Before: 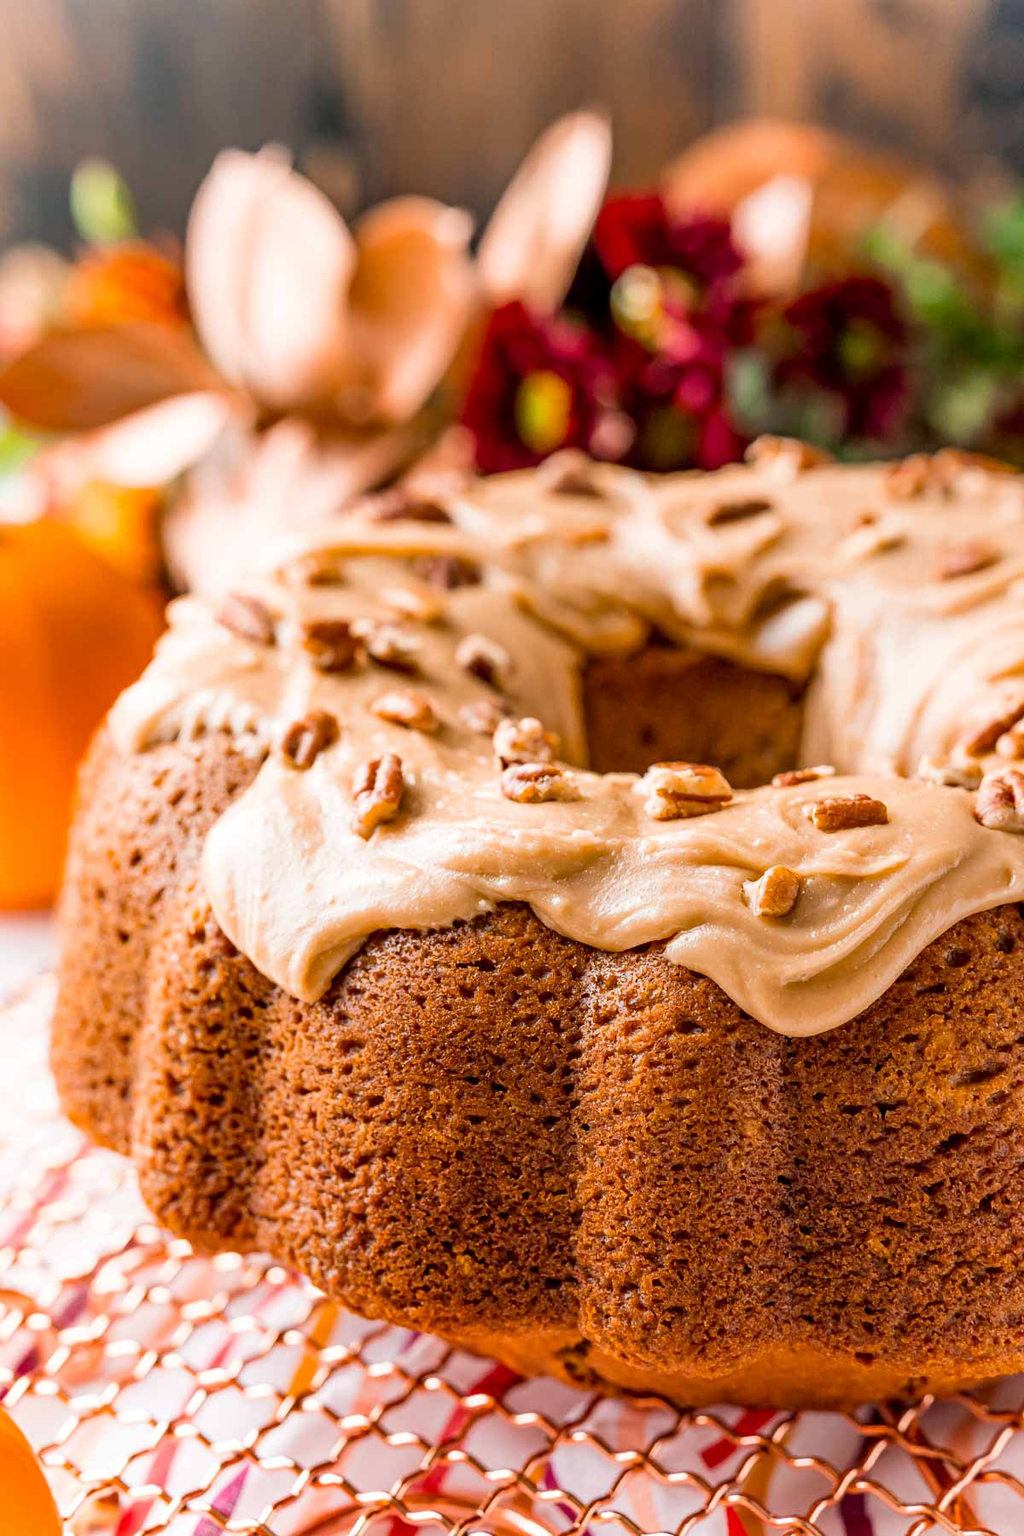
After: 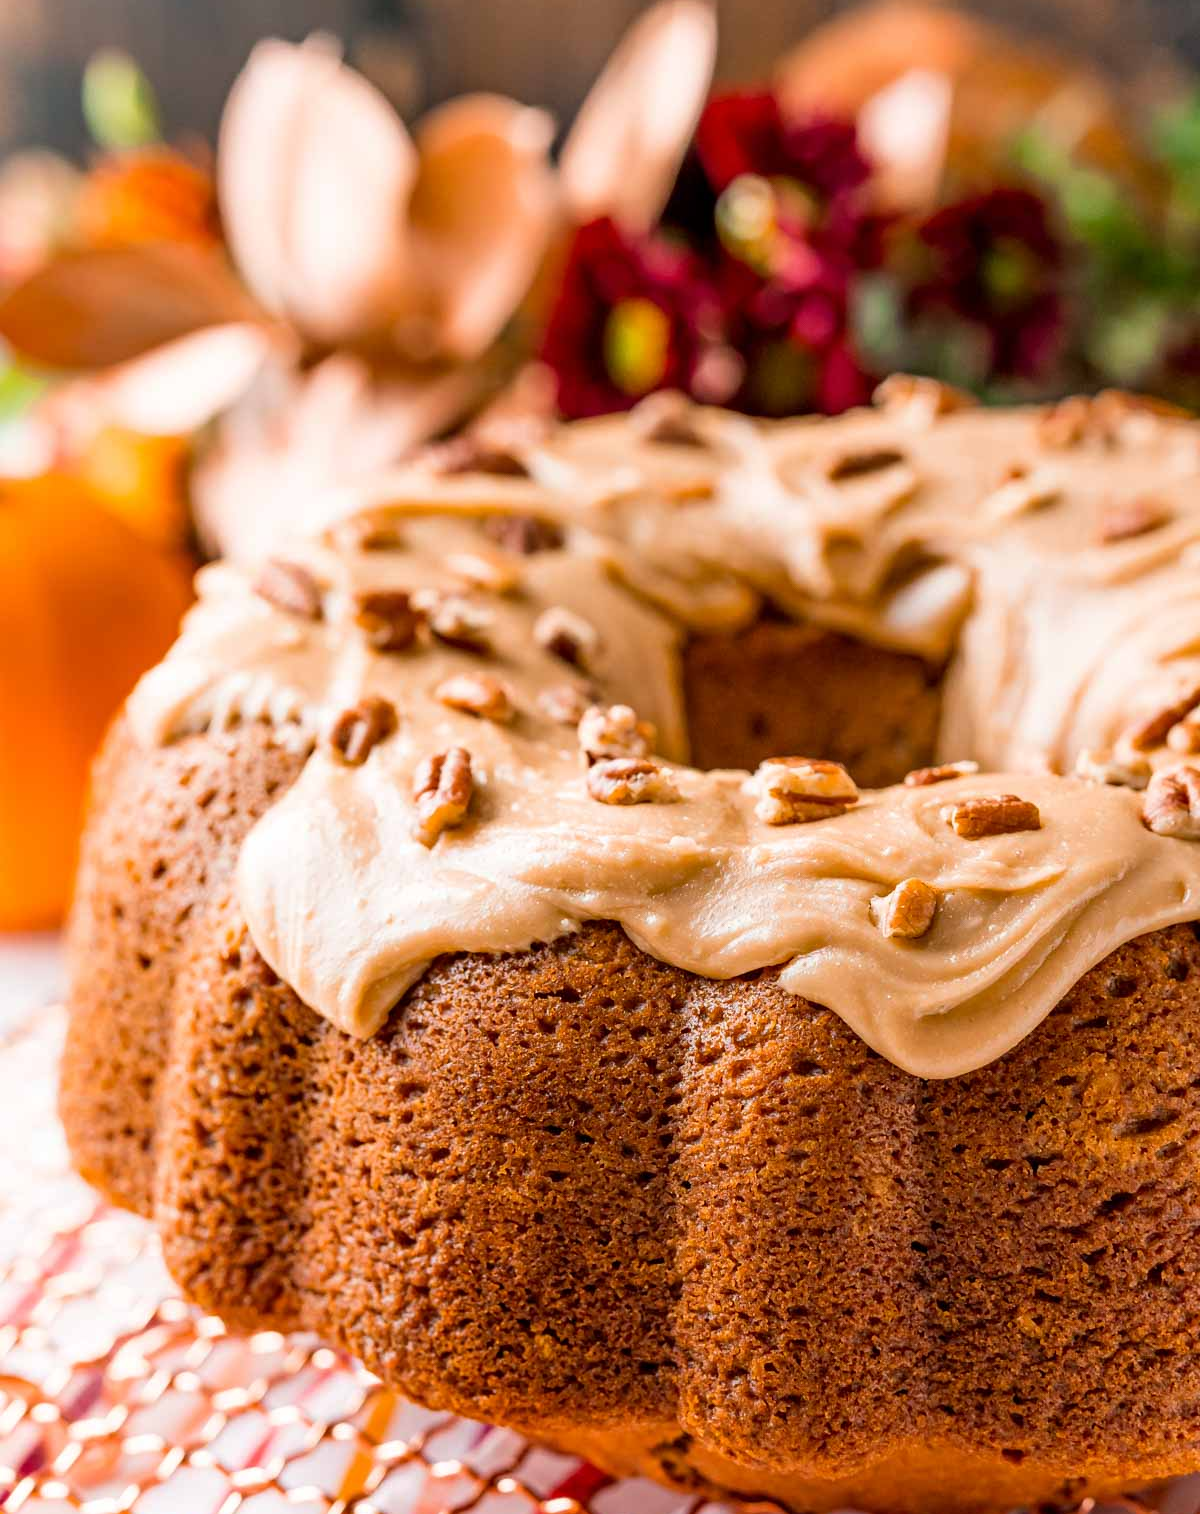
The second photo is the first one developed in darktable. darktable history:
crop: top 7.611%, bottom 8.235%
